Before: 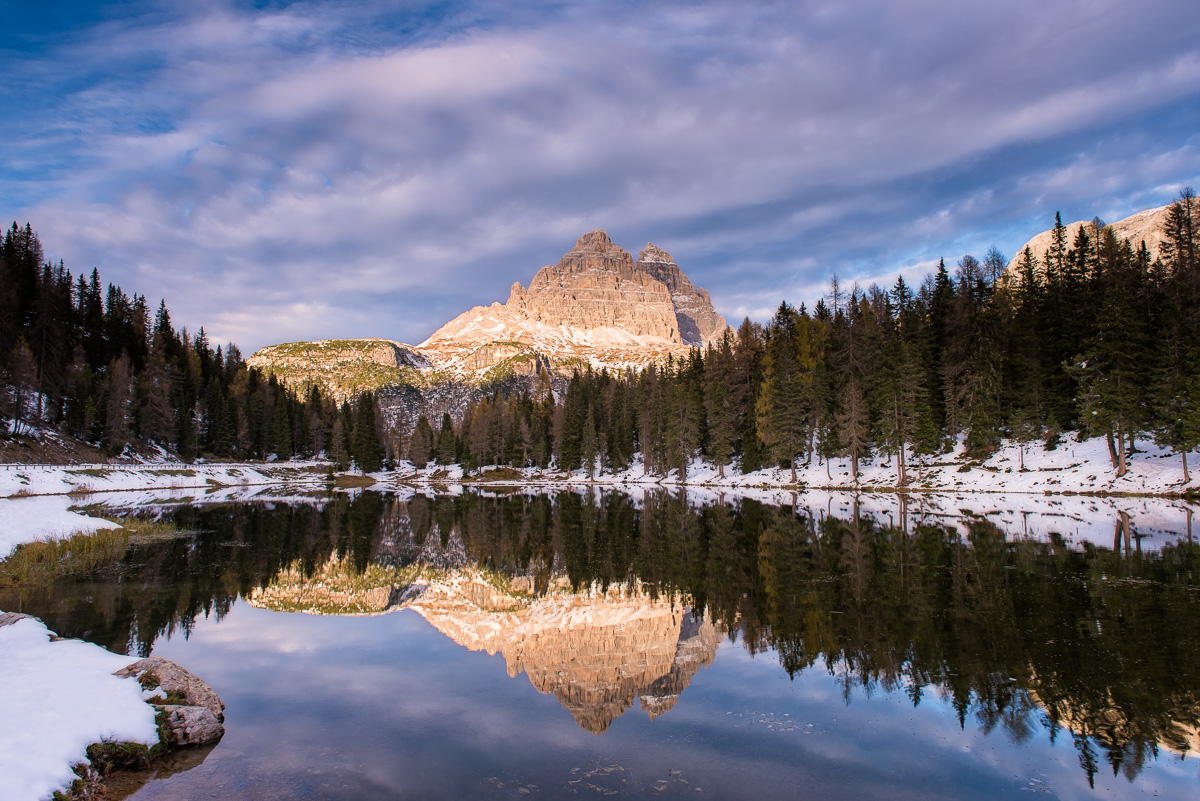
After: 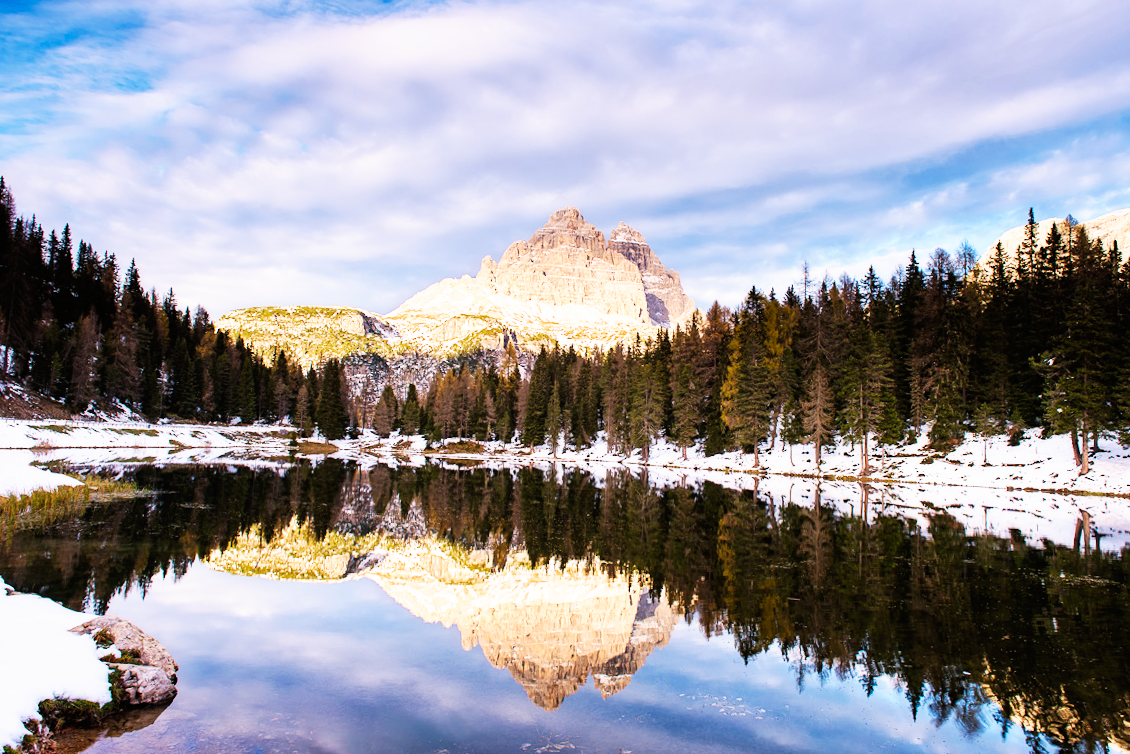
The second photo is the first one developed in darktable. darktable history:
base curve: curves: ch0 [(0, 0) (0.007, 0.004) (0.027, 0.03) (0.046, 0.07) (0.207, 0.54) (0.442, 0.872) (0.673, 0.972) (1, 1)], preserve colors none
crop and rotate: angle -2.38°
white balance: emerald 1
